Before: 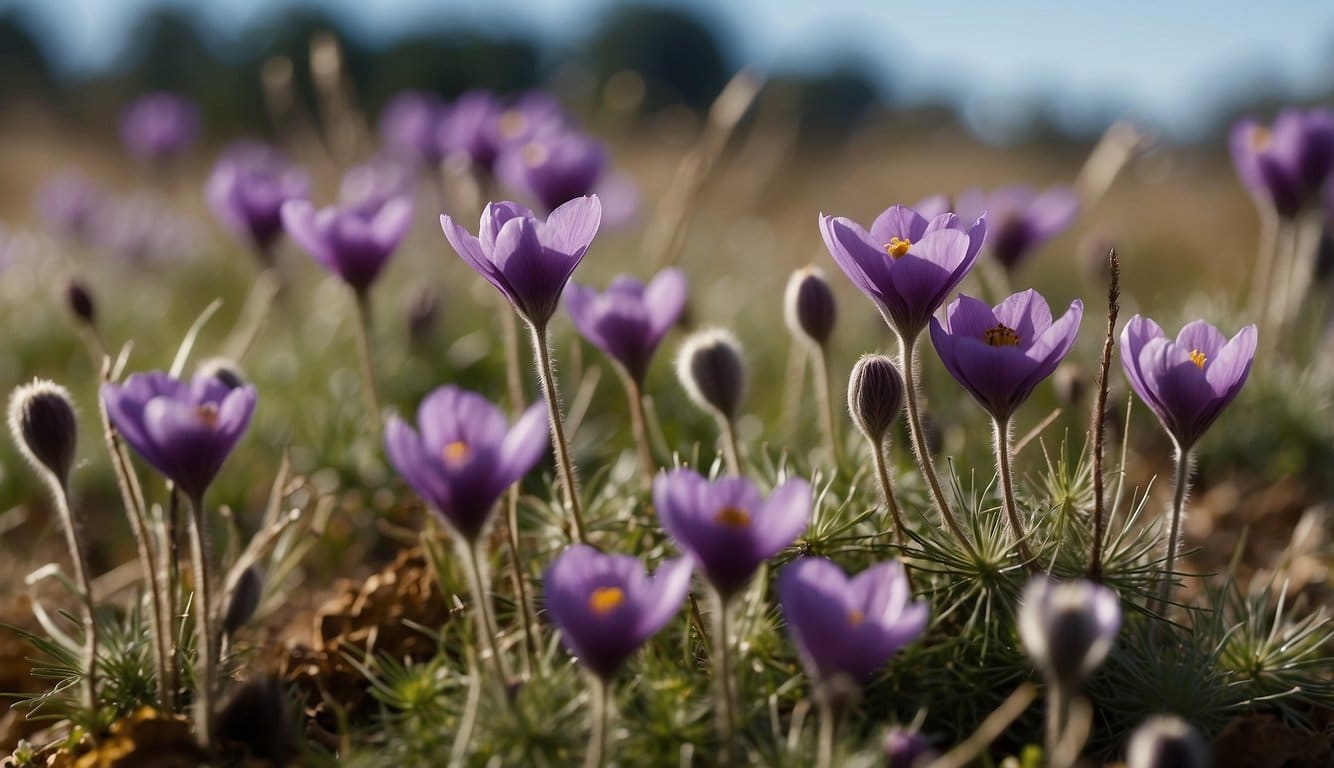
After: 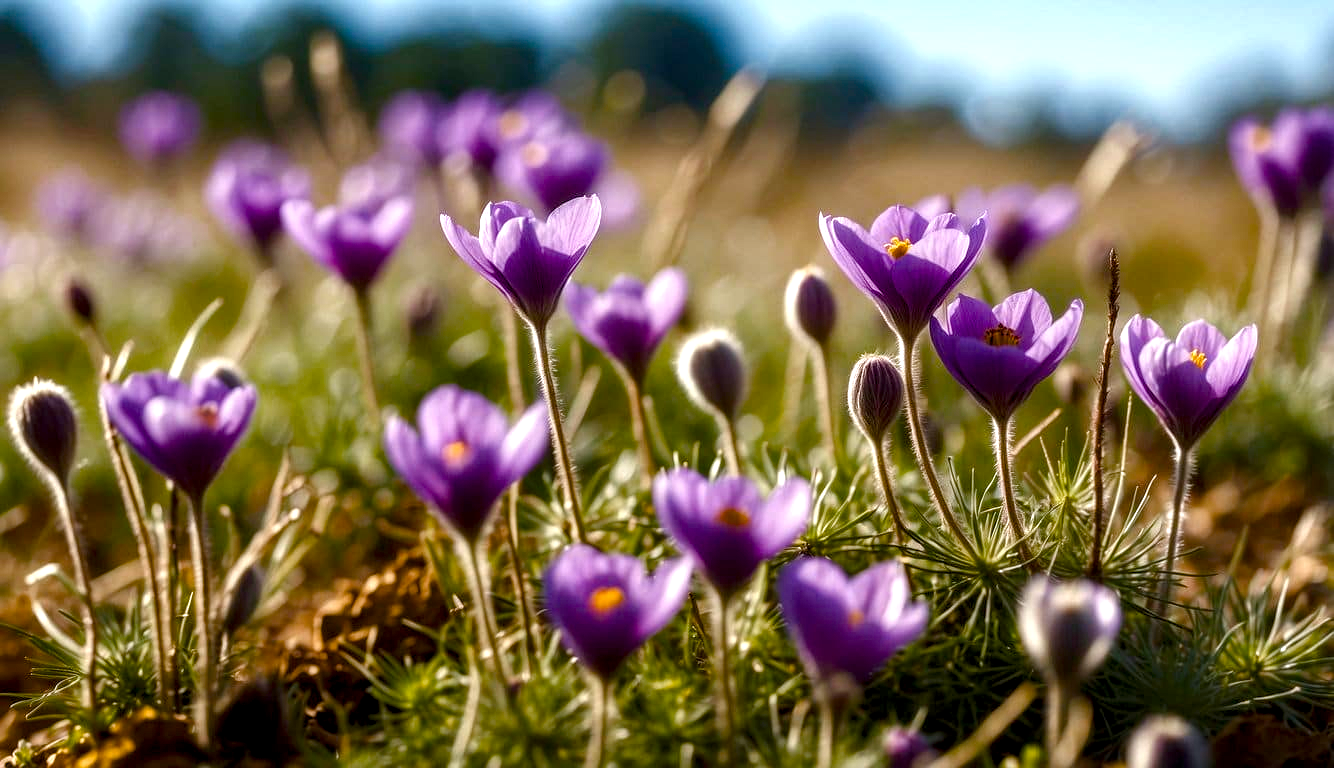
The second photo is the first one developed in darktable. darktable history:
color balance rgb: linear chroma grading › shadows -2.2%, linear chroma grading › highlights -15%, linear chroma grading › global chroma -10%, linear chroma grading › mid-tones -10%, perceptual saturation grading › global saturation 45%, perceptual saturation grading › highlights -50%, perceptual saturation grading › shadows 30%, perceptual brilliance grading › global brilliance 18%, global vibrance 45%
local contrast: highlights 61%, detail 143%, midtone range 0.428
